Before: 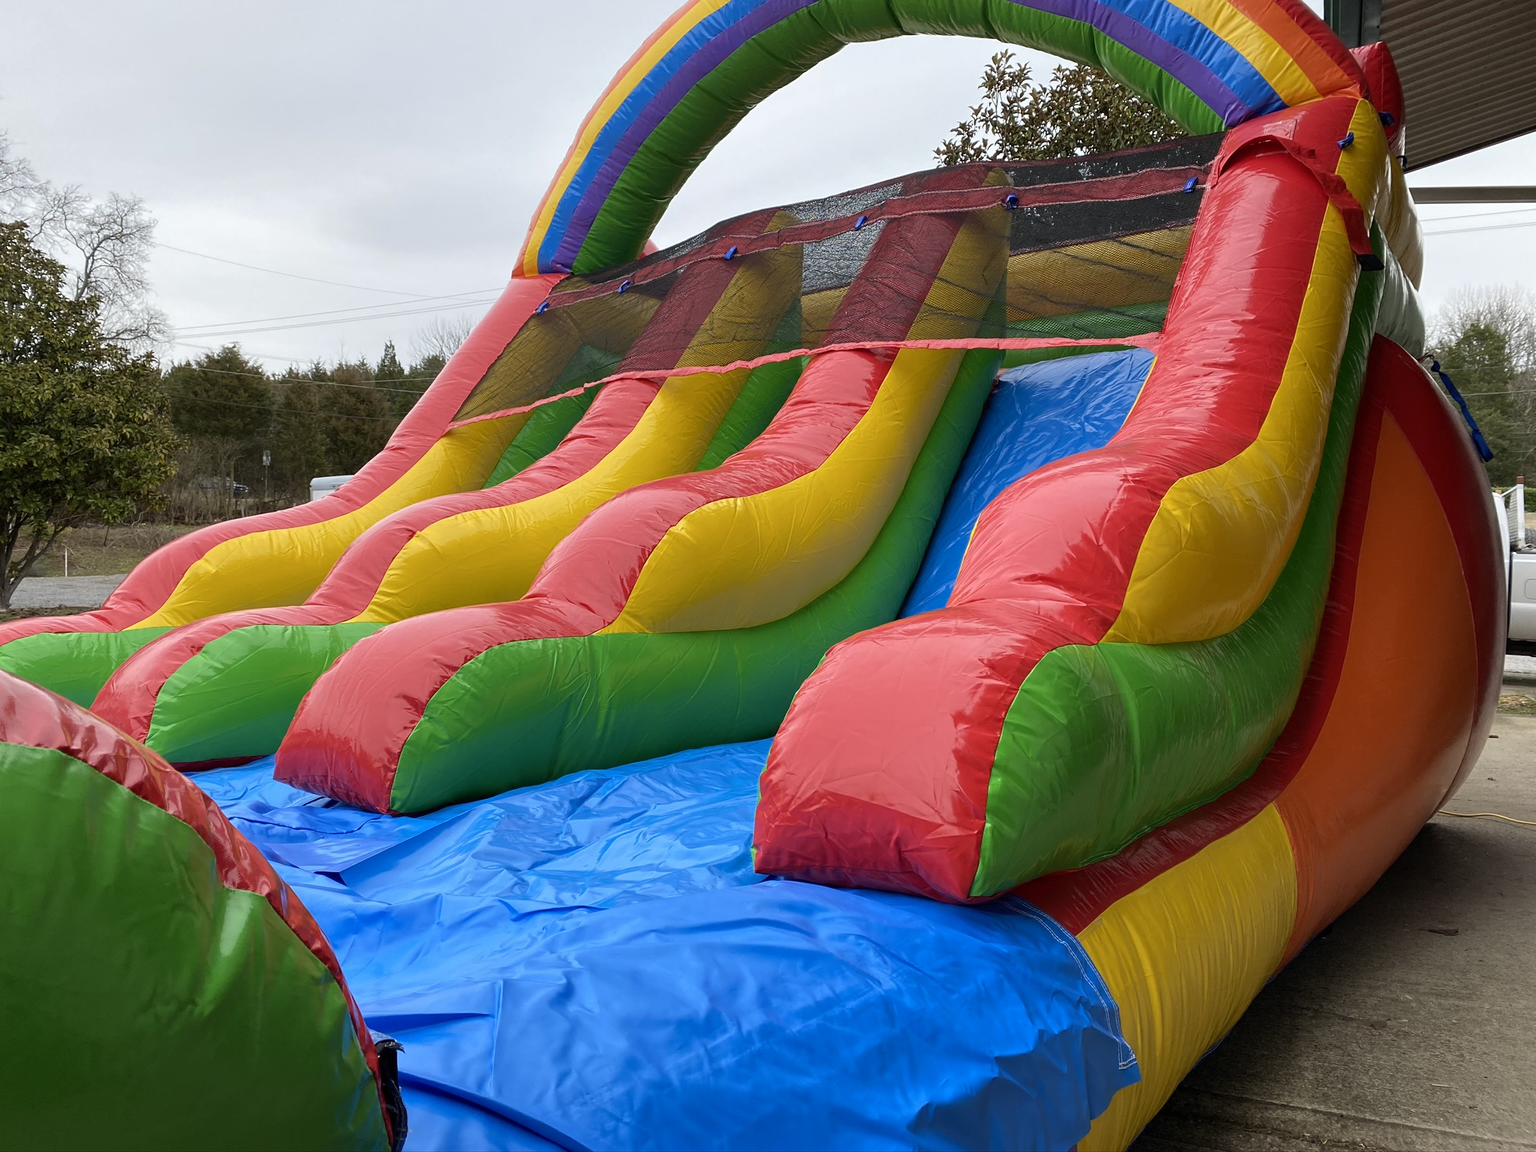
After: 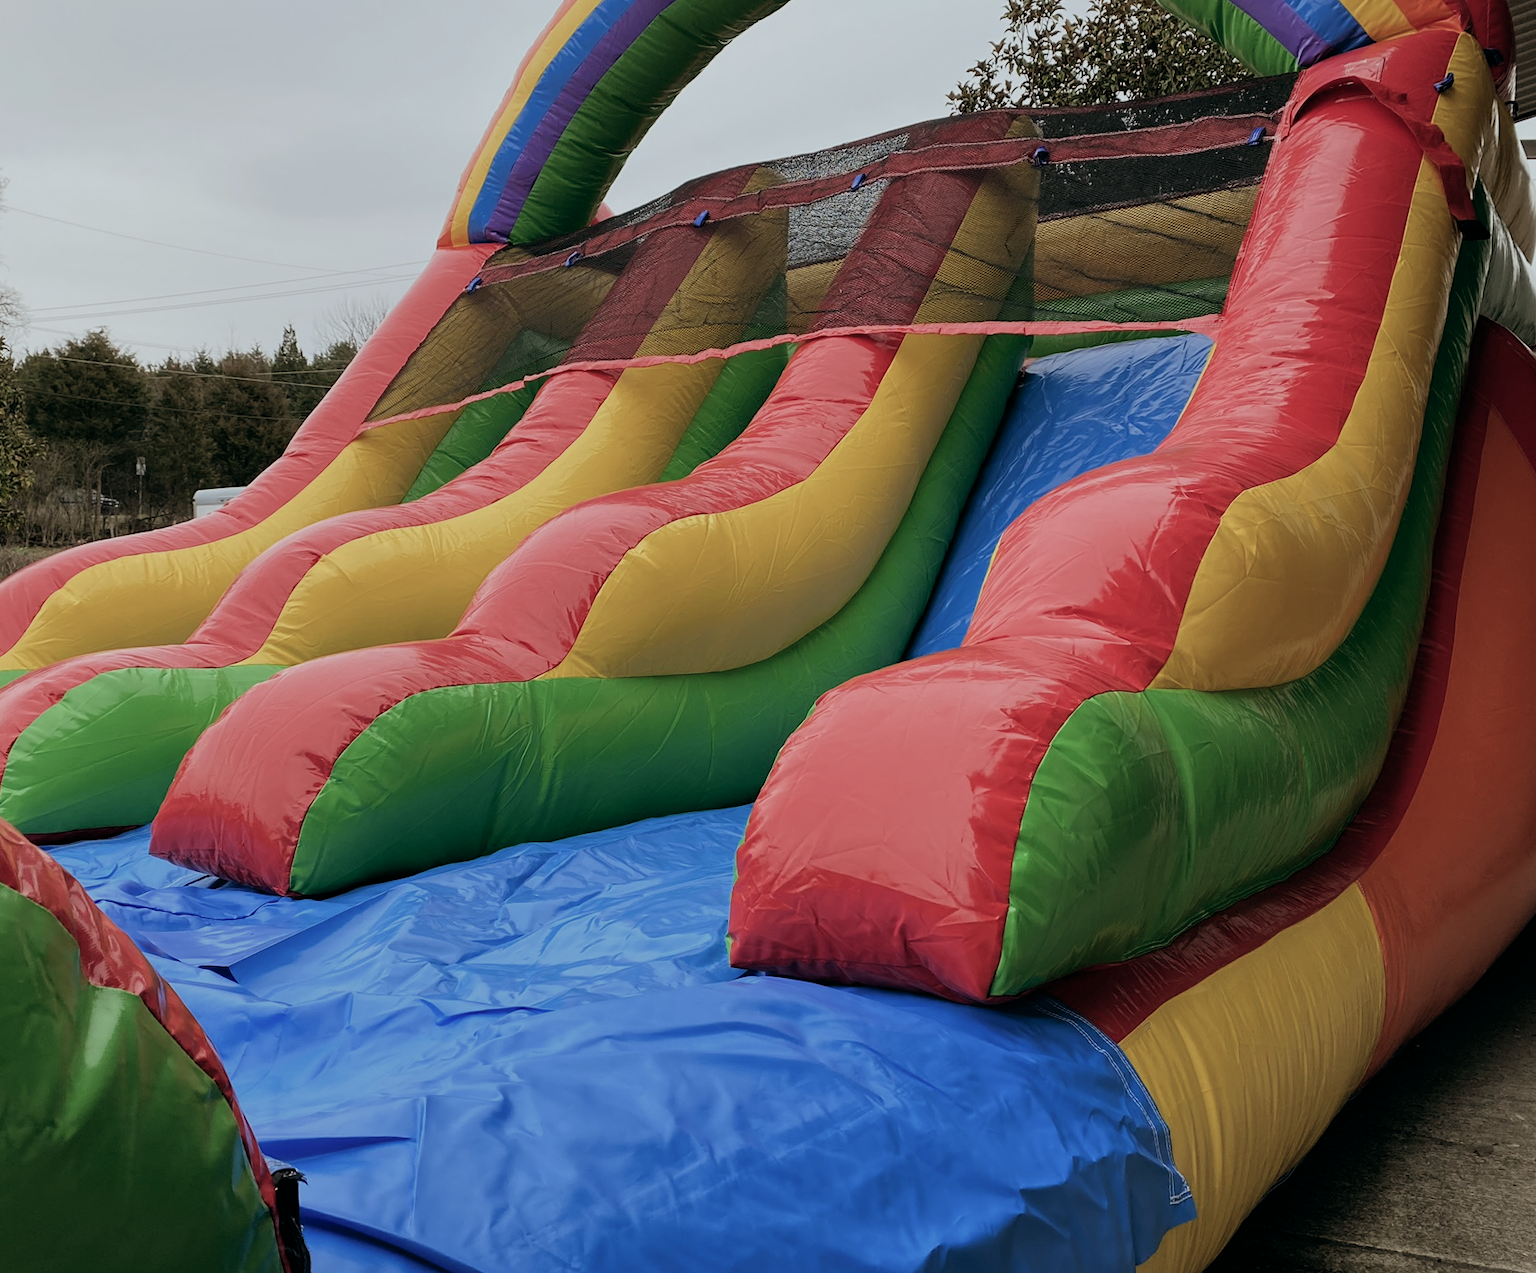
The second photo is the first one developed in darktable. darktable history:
filmic rgb: black relative exposure -7.65 EV, white relative exposure 4.56 EV, hardness 3.61
crop: left 9.807%, top 6.259%, right 7.334%, bottom 2.177%
color balance: lift [1, 0.994, 1.002, 1.006], gamma [0.957, 1.081, 1.016, 0.919], gain [0.97, 0.972, 1.01, 1.028], input saturation 91.06%, output saturation 79.8%
